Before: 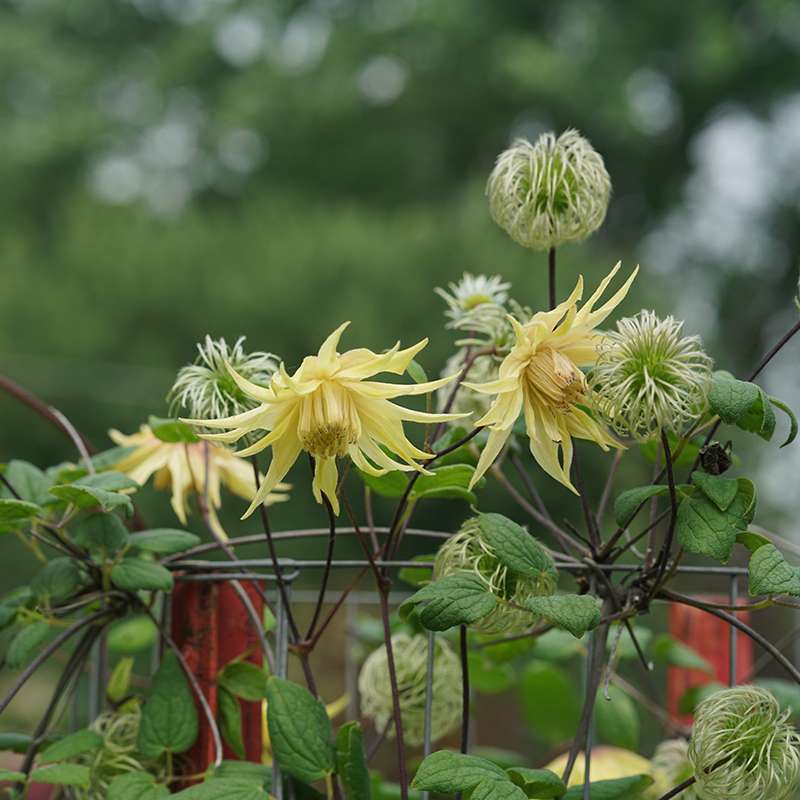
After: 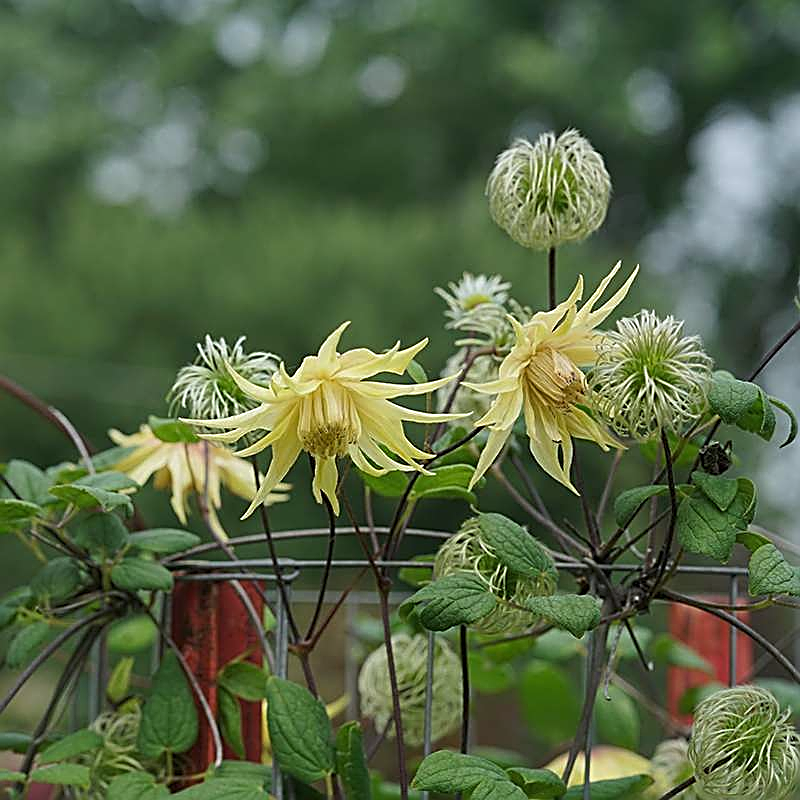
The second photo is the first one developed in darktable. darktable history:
sharpen: amount 1
white balance: red 0.98, blue 1.034
